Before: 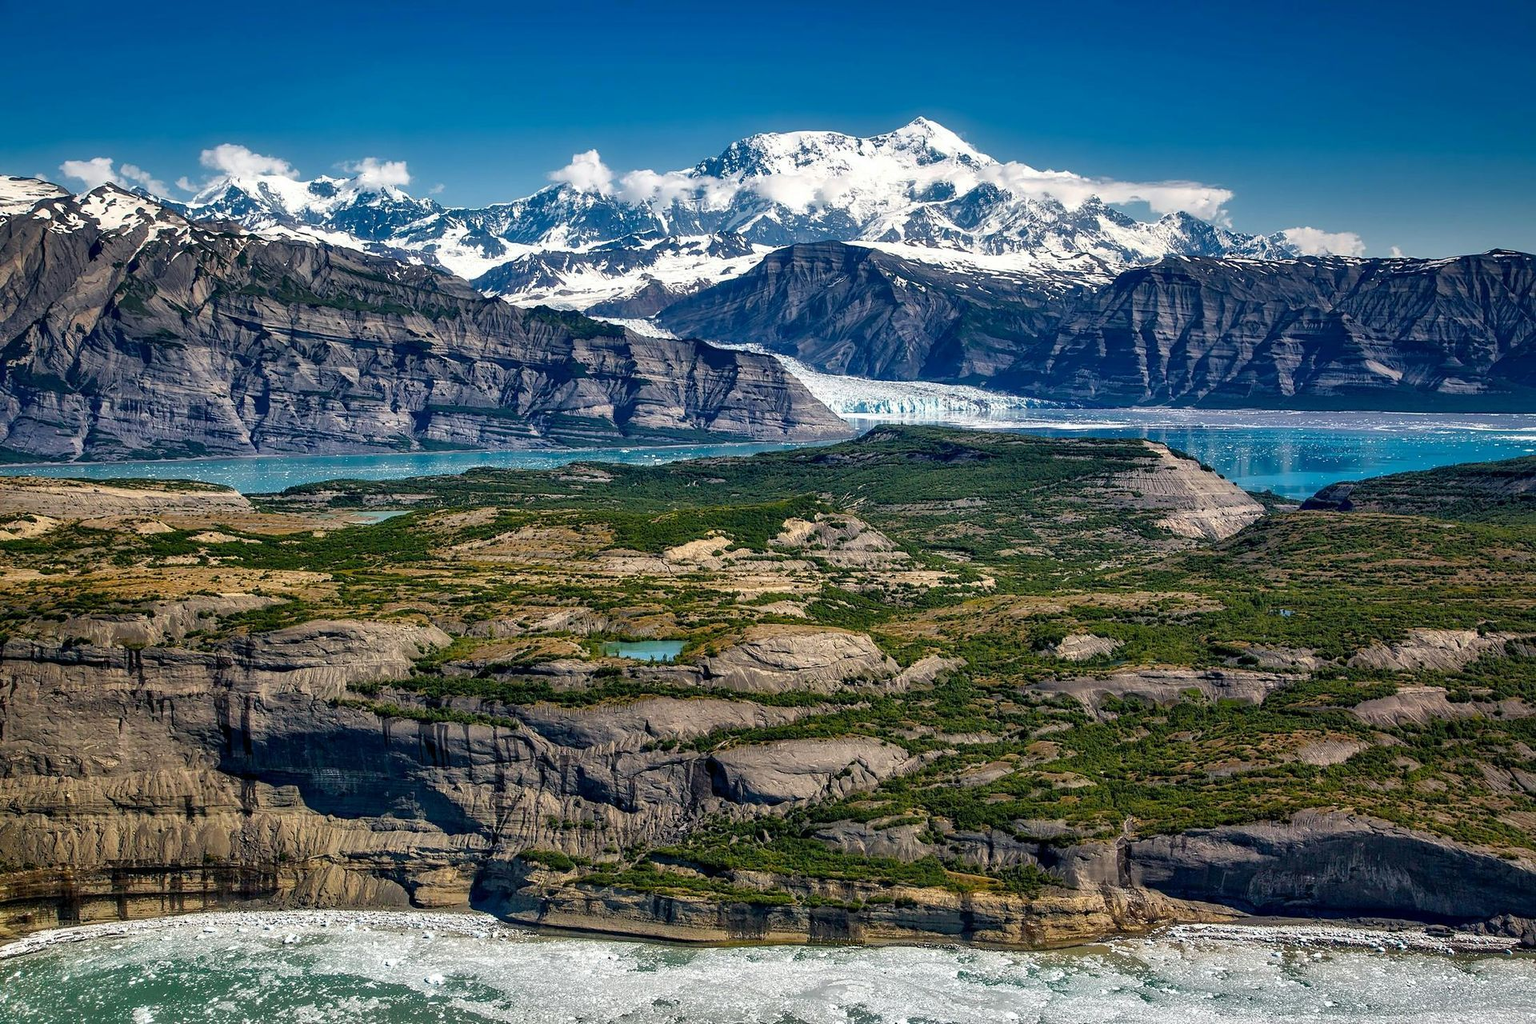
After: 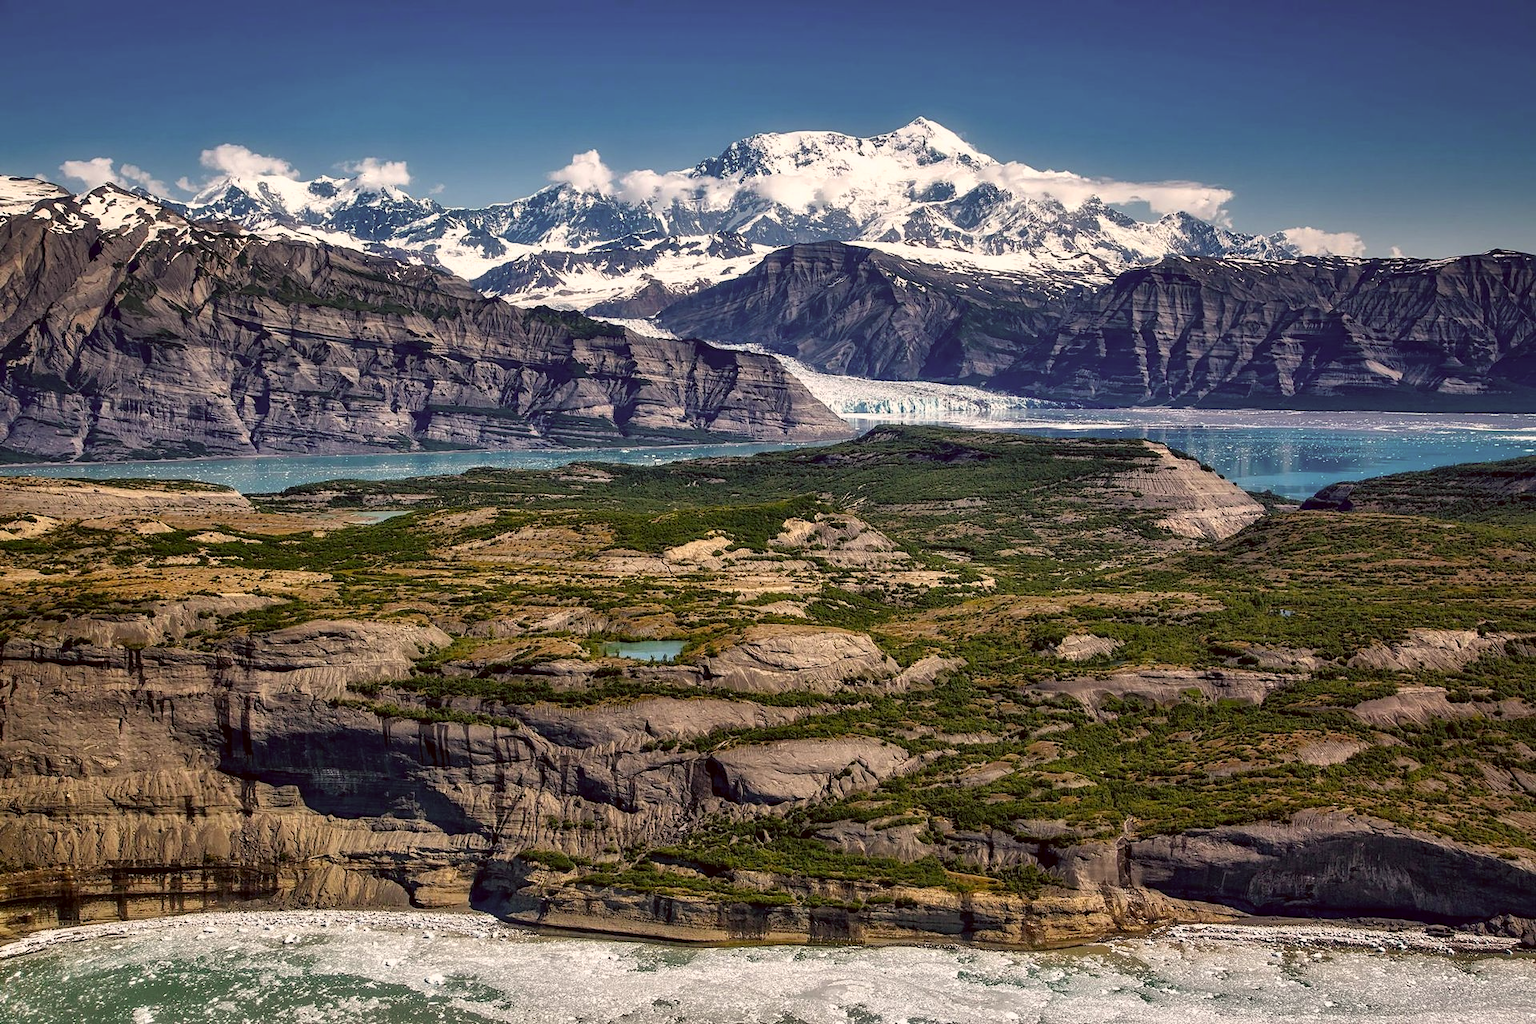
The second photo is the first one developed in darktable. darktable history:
color correction: highlights a* 6.07, highlights b* 8.31, shadows a* 6.62, shadows b* 7.03, saturation 0.893
